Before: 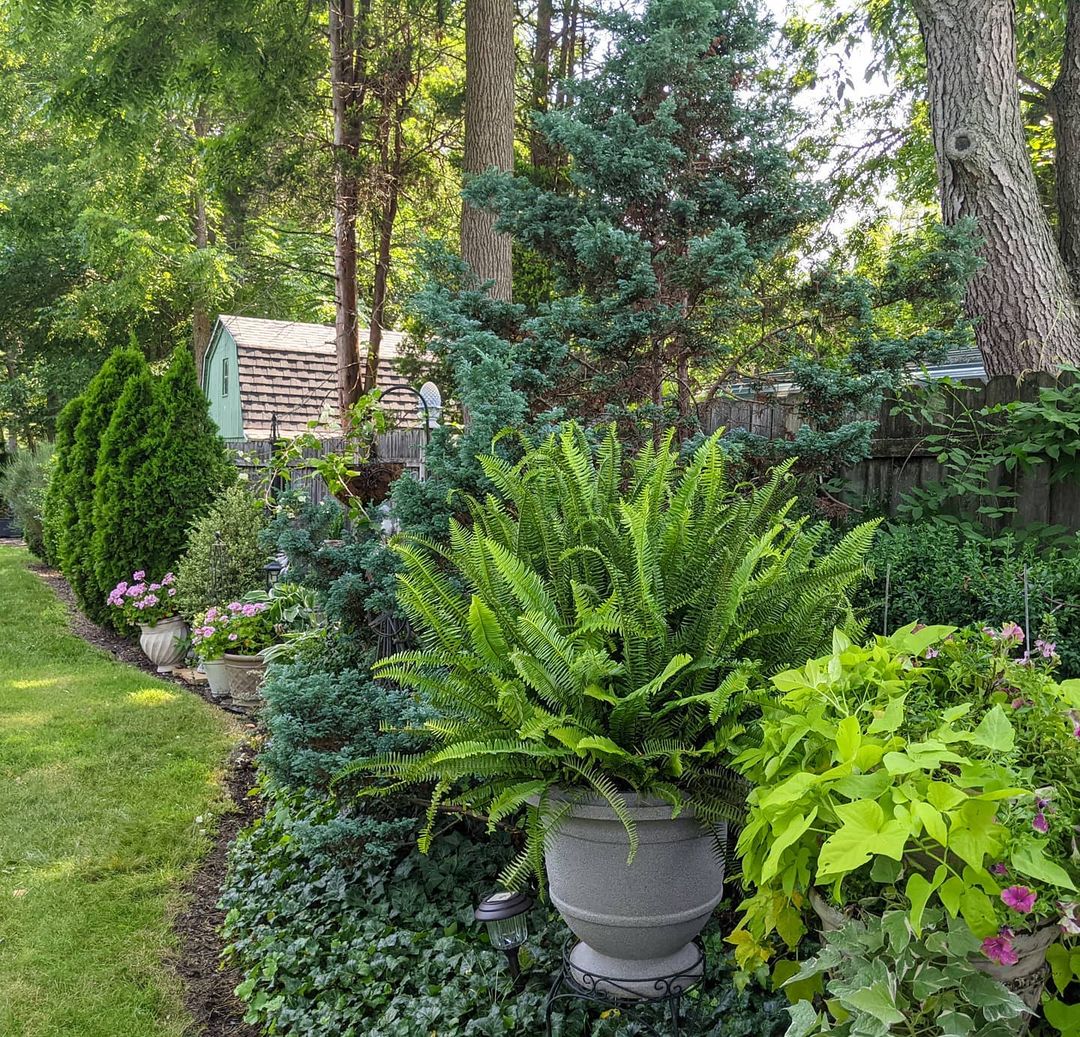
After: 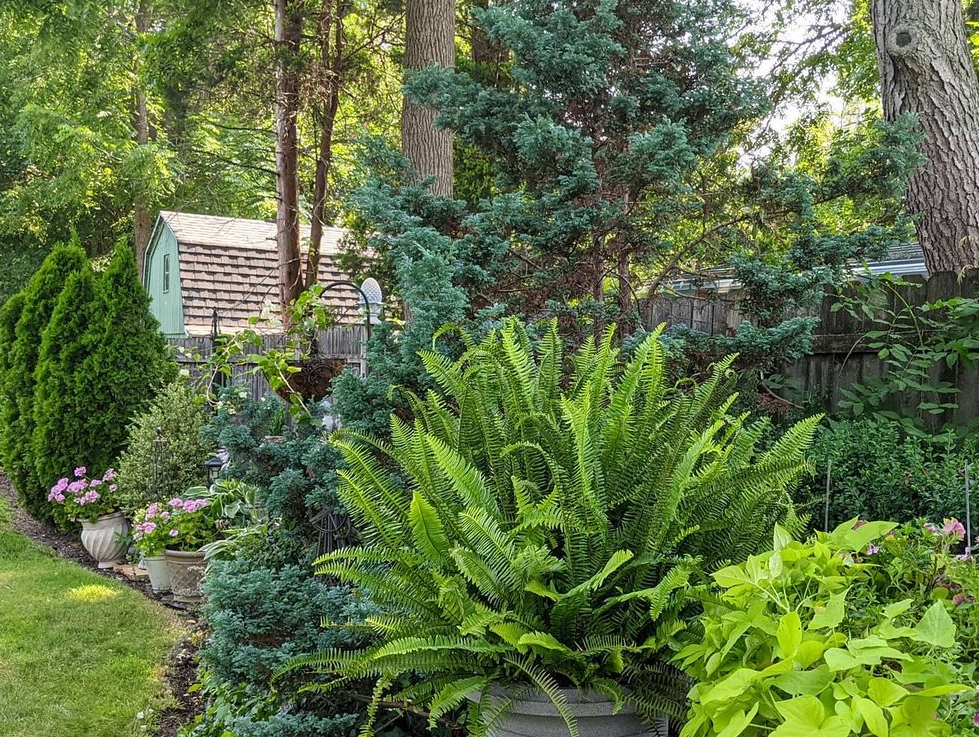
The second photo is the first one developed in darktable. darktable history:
crop: left 5.541%, top 10.033%, right 3.737%, bottom 18.837%
